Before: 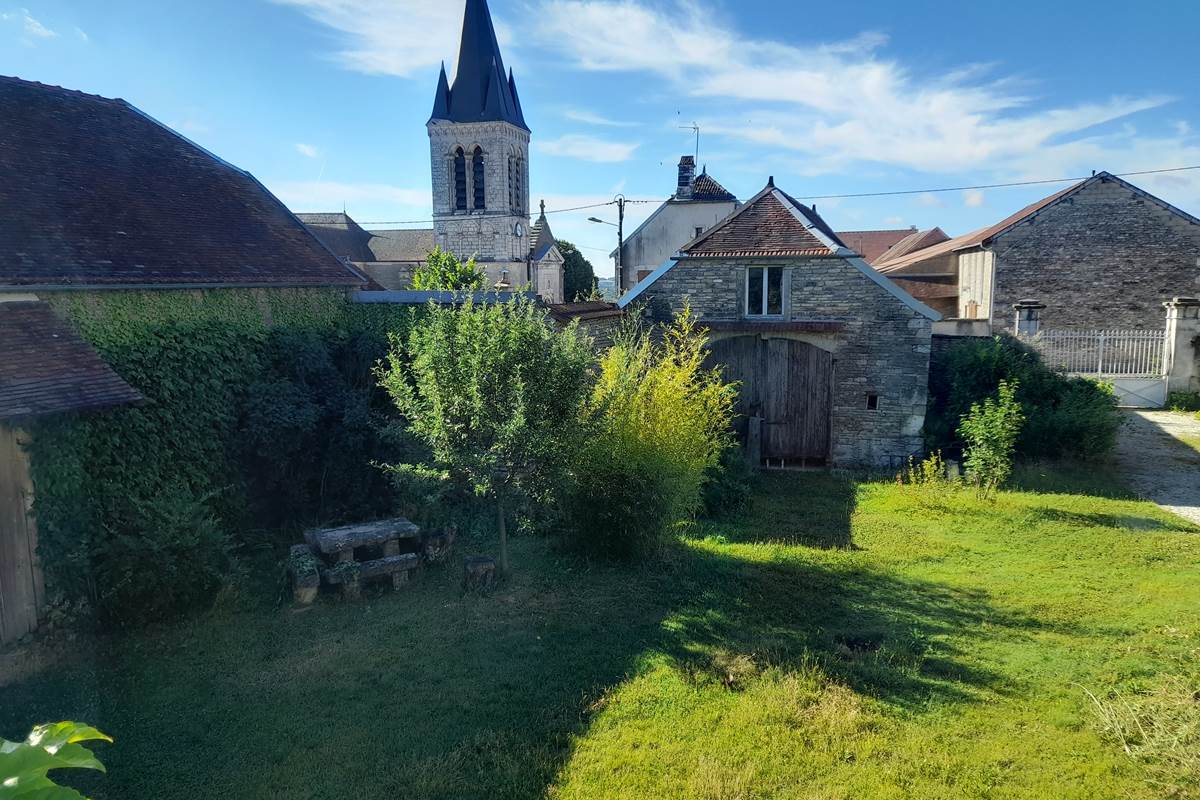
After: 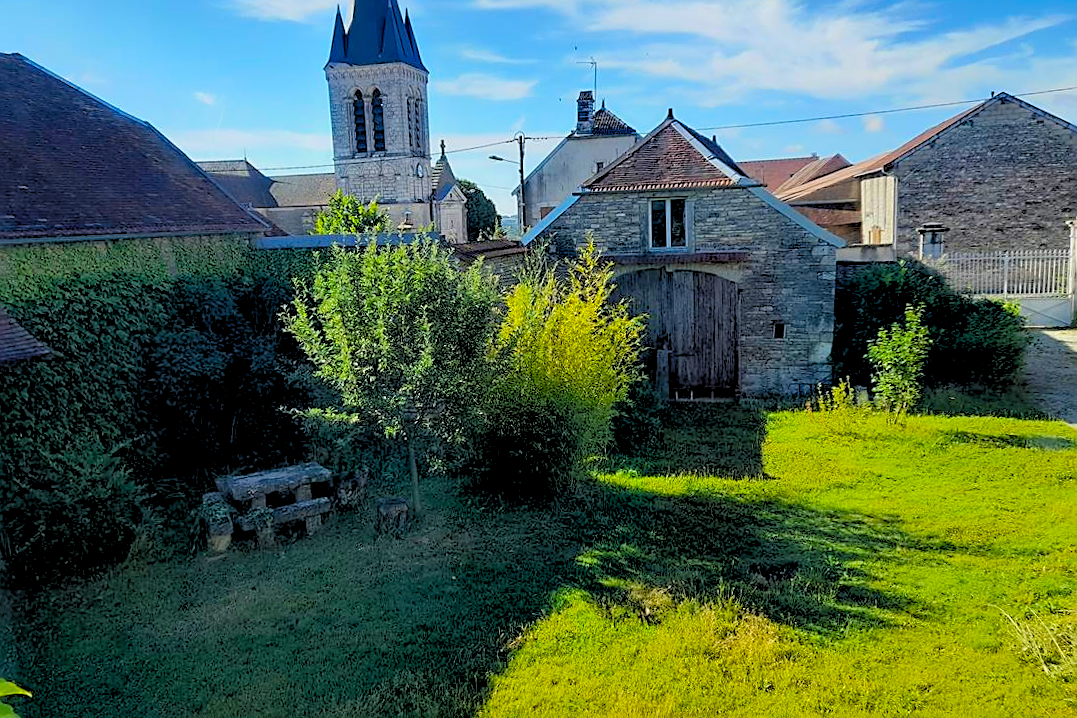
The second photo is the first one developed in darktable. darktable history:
sharpen: on, module defaults
crop and rotate: angle 1.96°, left 5.673%, top 5.673%
rgb levels: preserve colors sum RGB, levels [[0.038, 0.433, 0.934], [0, 0.5, 1], [0, 0.5, 1]]
color balance rgb: perceptual saturation grading › global saturation 30%, global vibrance 20%
